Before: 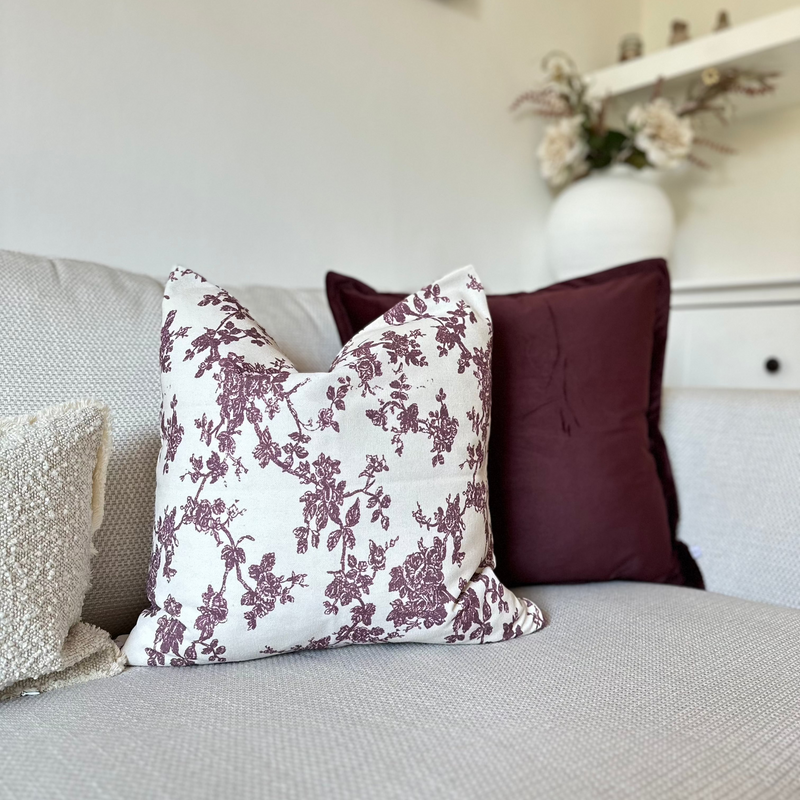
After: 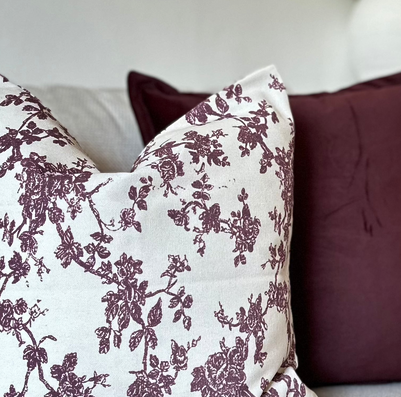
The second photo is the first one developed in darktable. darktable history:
crop: left 24.85%, top 25.059%, right 24.919%, bottom 25.218%
shadows and highlights: soften with gaussian
